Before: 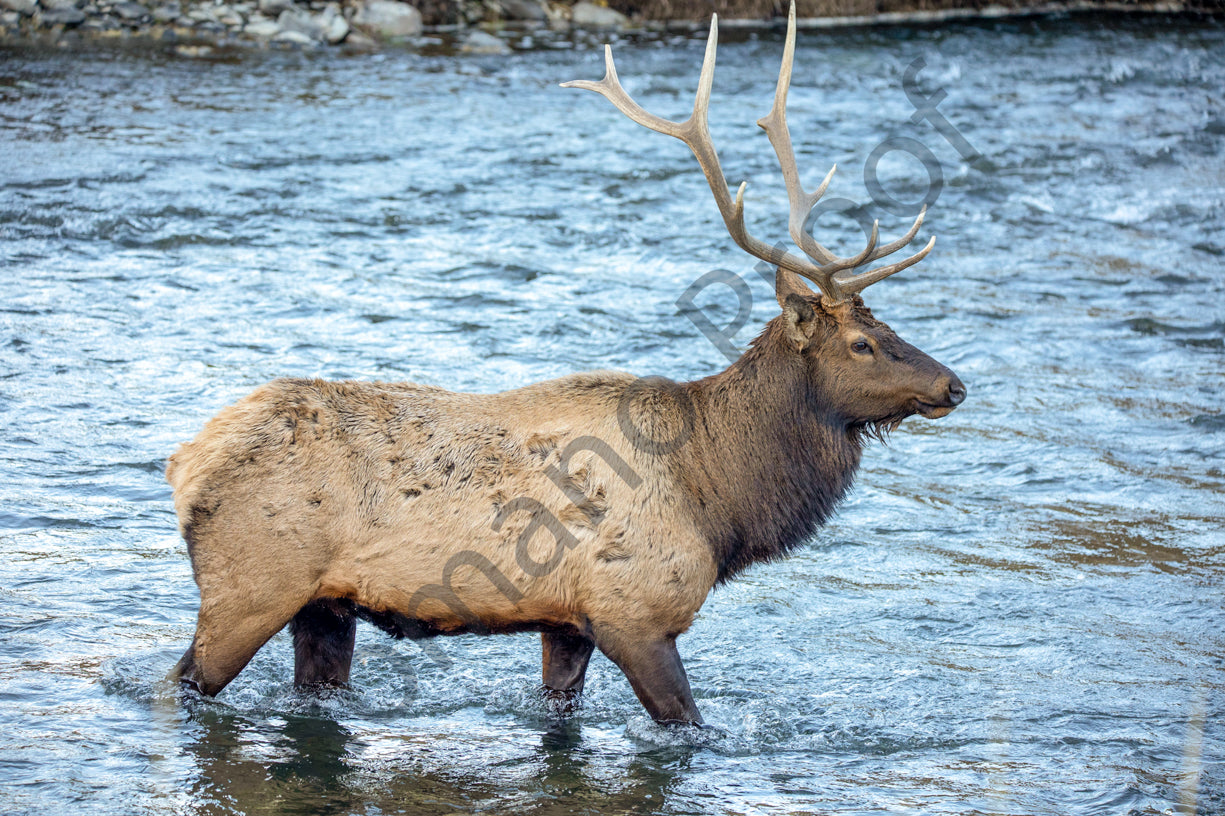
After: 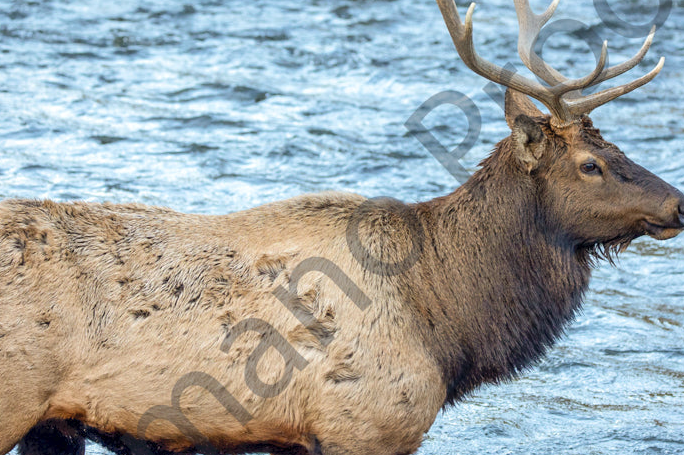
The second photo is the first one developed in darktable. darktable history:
crop and rotate: left 22.13%, top 22.054%, right 22.026%, bottom 22.102%
shadows and highlights: shadows 62.66, white point adjustment 0.37, highlights -34.44, compress 83.82%
